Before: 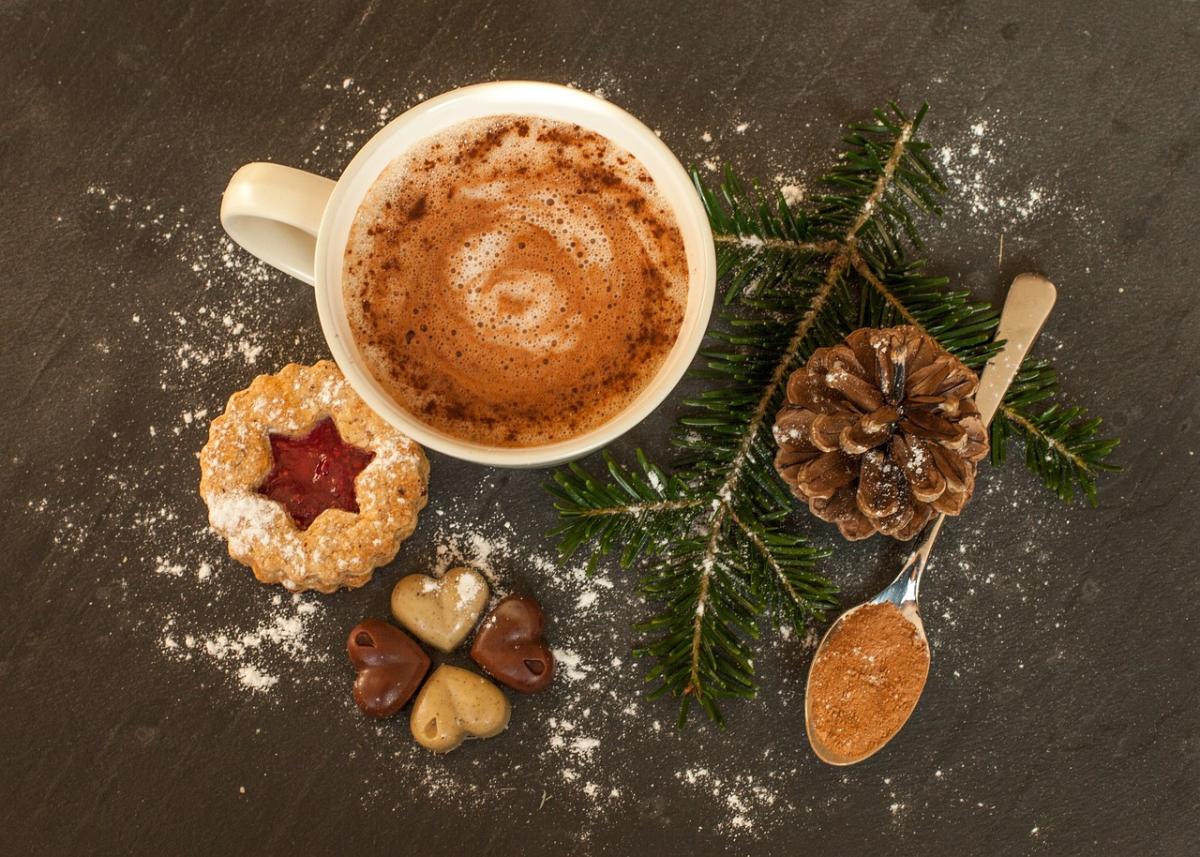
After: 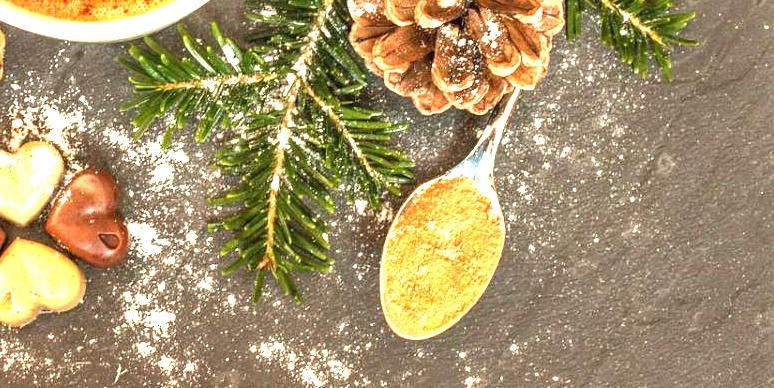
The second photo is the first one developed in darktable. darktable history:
local contrast: mode bilateral grid, contrast 24, coarseness 50, detail 123%, midtone range 0.2
crop and rotate: left 35.435%, top 49.712%, bottom 4.938%
exposure: black level correction 0, exposure 2.414 EV, compensate highlight preservation false
